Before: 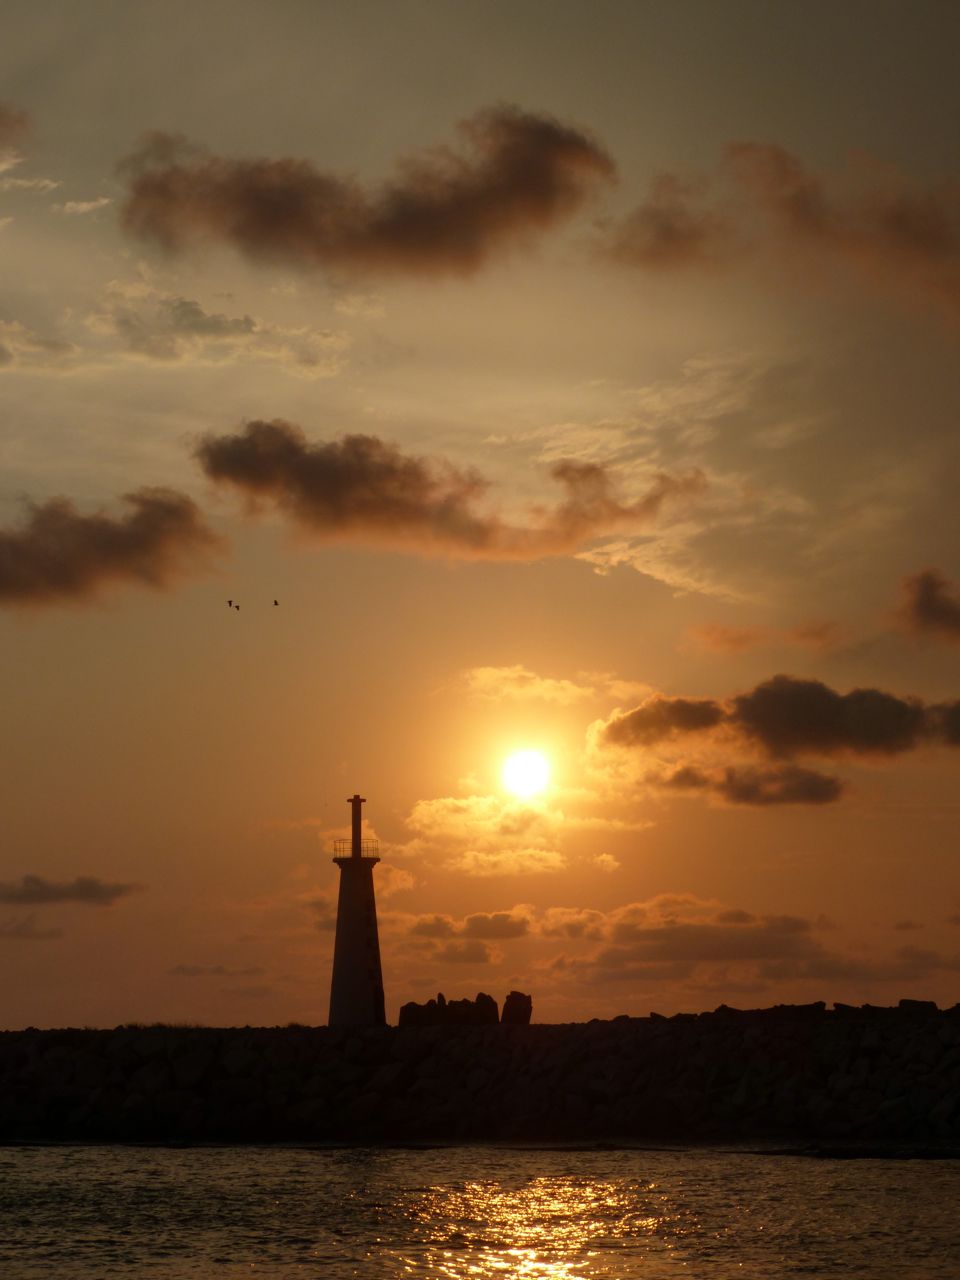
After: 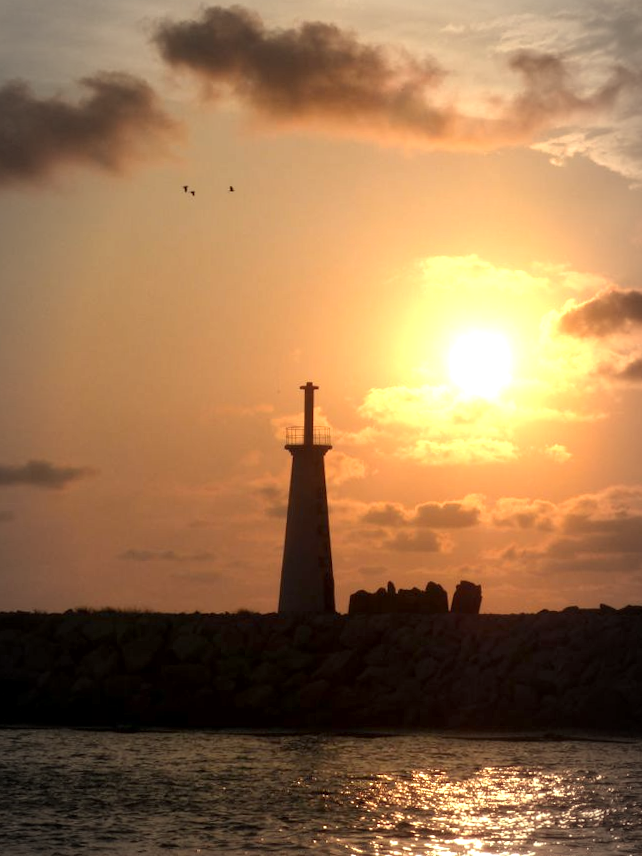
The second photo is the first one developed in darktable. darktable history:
exposure: black level correction 0.001, exposure 1.129 EV, compensate exposure bias true, compensate highlight preservation false
contrast brightness saturation: saturation -0.17
vignetting: automatic ratio true
crop and rotate: angle -0.82°, left 3.85%, top 31.828%, right 27.992%
